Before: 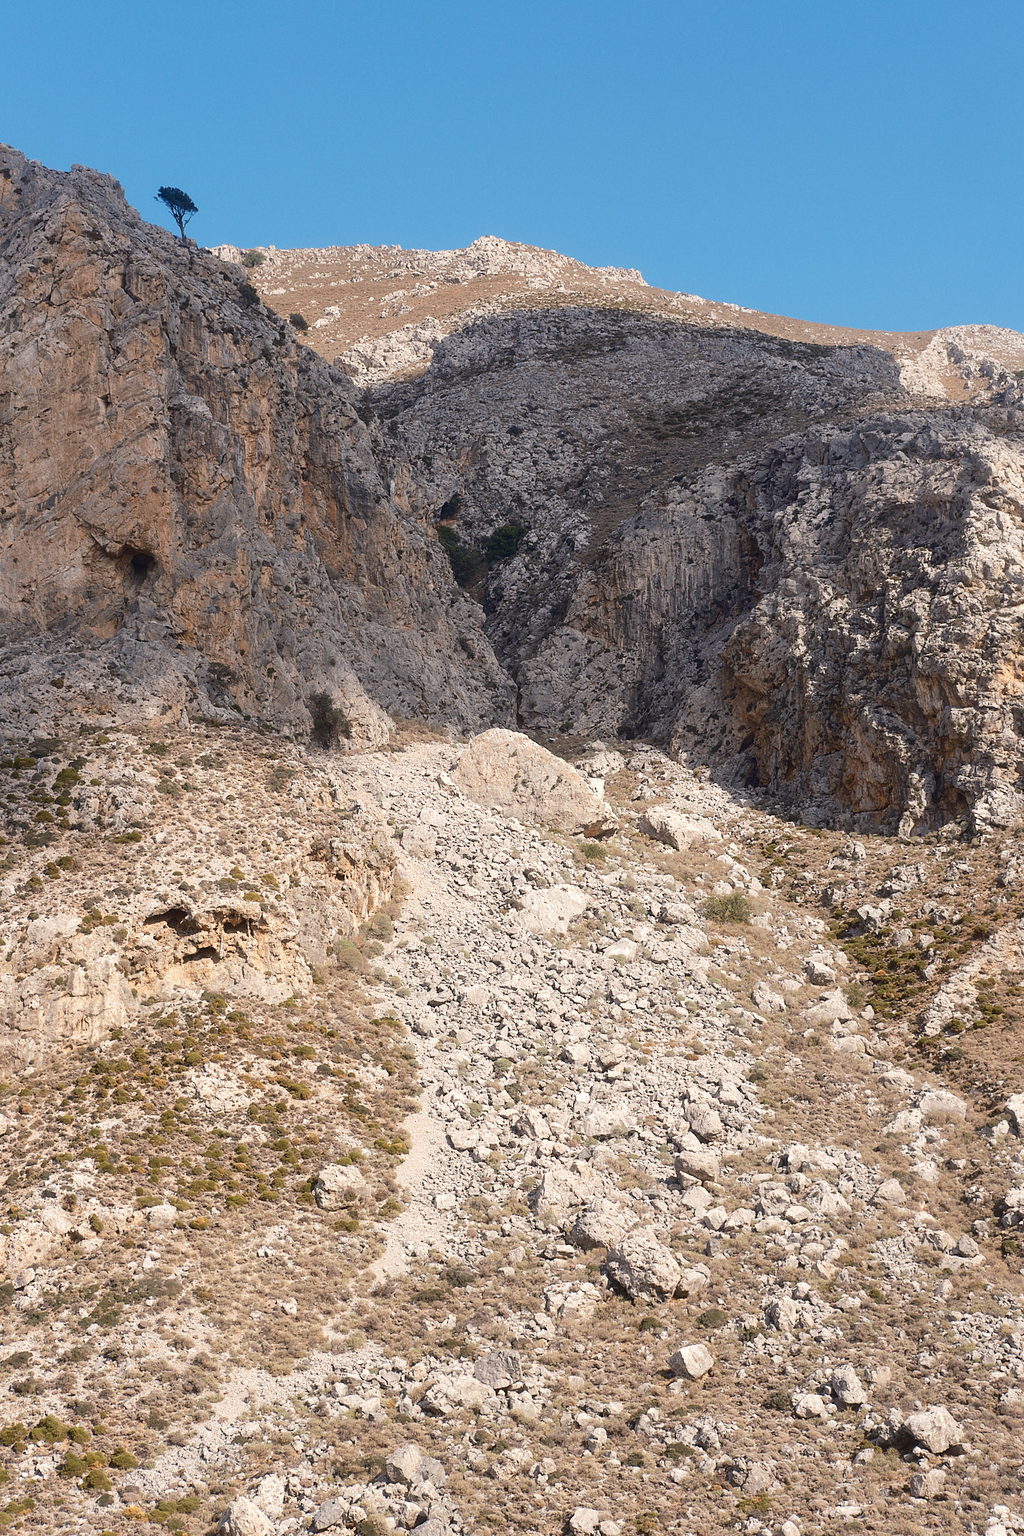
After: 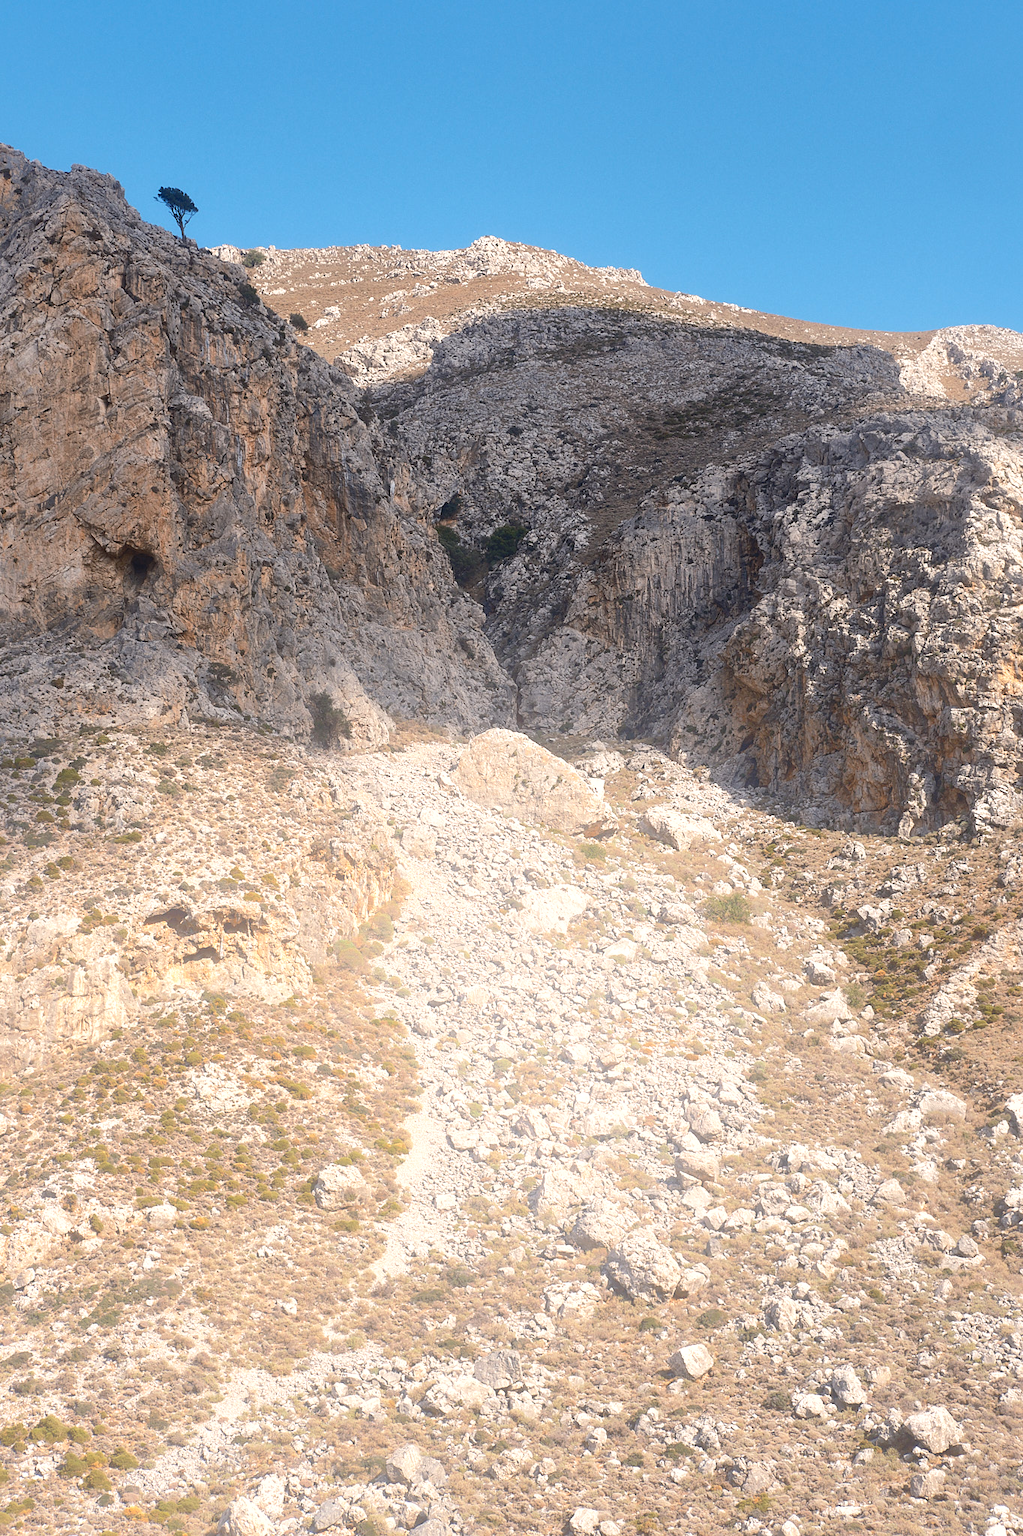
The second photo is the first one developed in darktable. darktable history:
shadows and highlights: on, module defaults
bloom: size 38%, threshold 95%, strength 30%
tone equalizer: -8 EV -0.417 EV, -7 EV -0.389 EV, -6 EV -0.333 EV, -5 EV -0.222 EV, -3 EV 0.222 EV, -2 EV 0.333 EV, -1 EV 0.389 EV, +0 EV 0.417 EV, edges refinement/feathering 500, mask exposure compensation -1.57 EV, preserve details no
